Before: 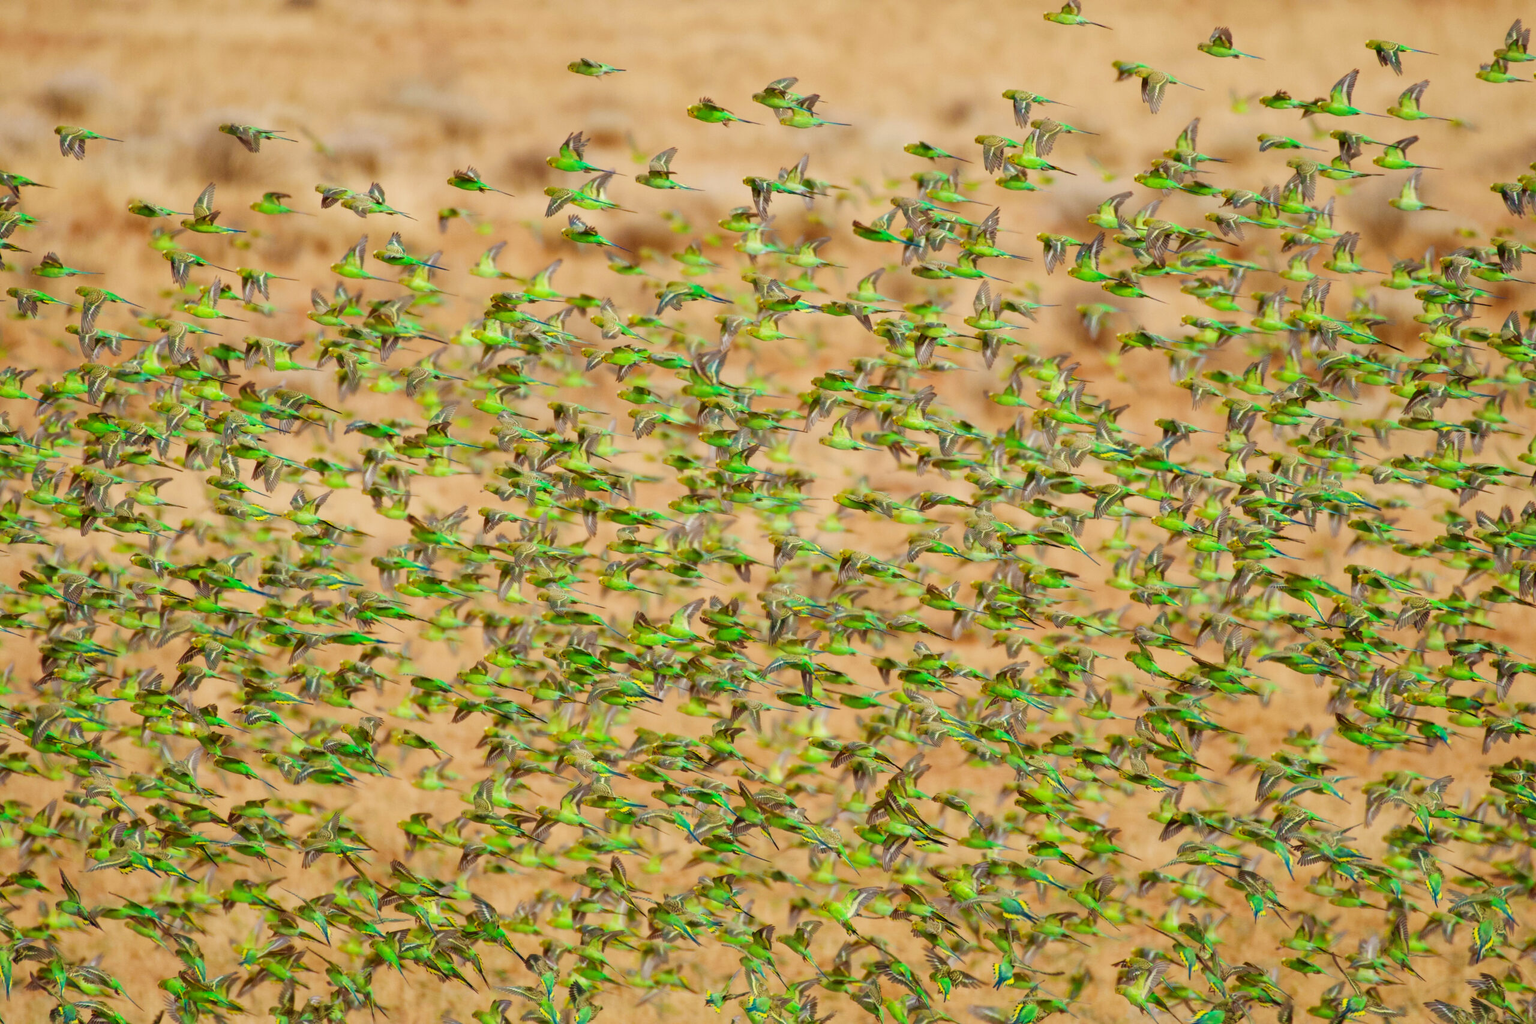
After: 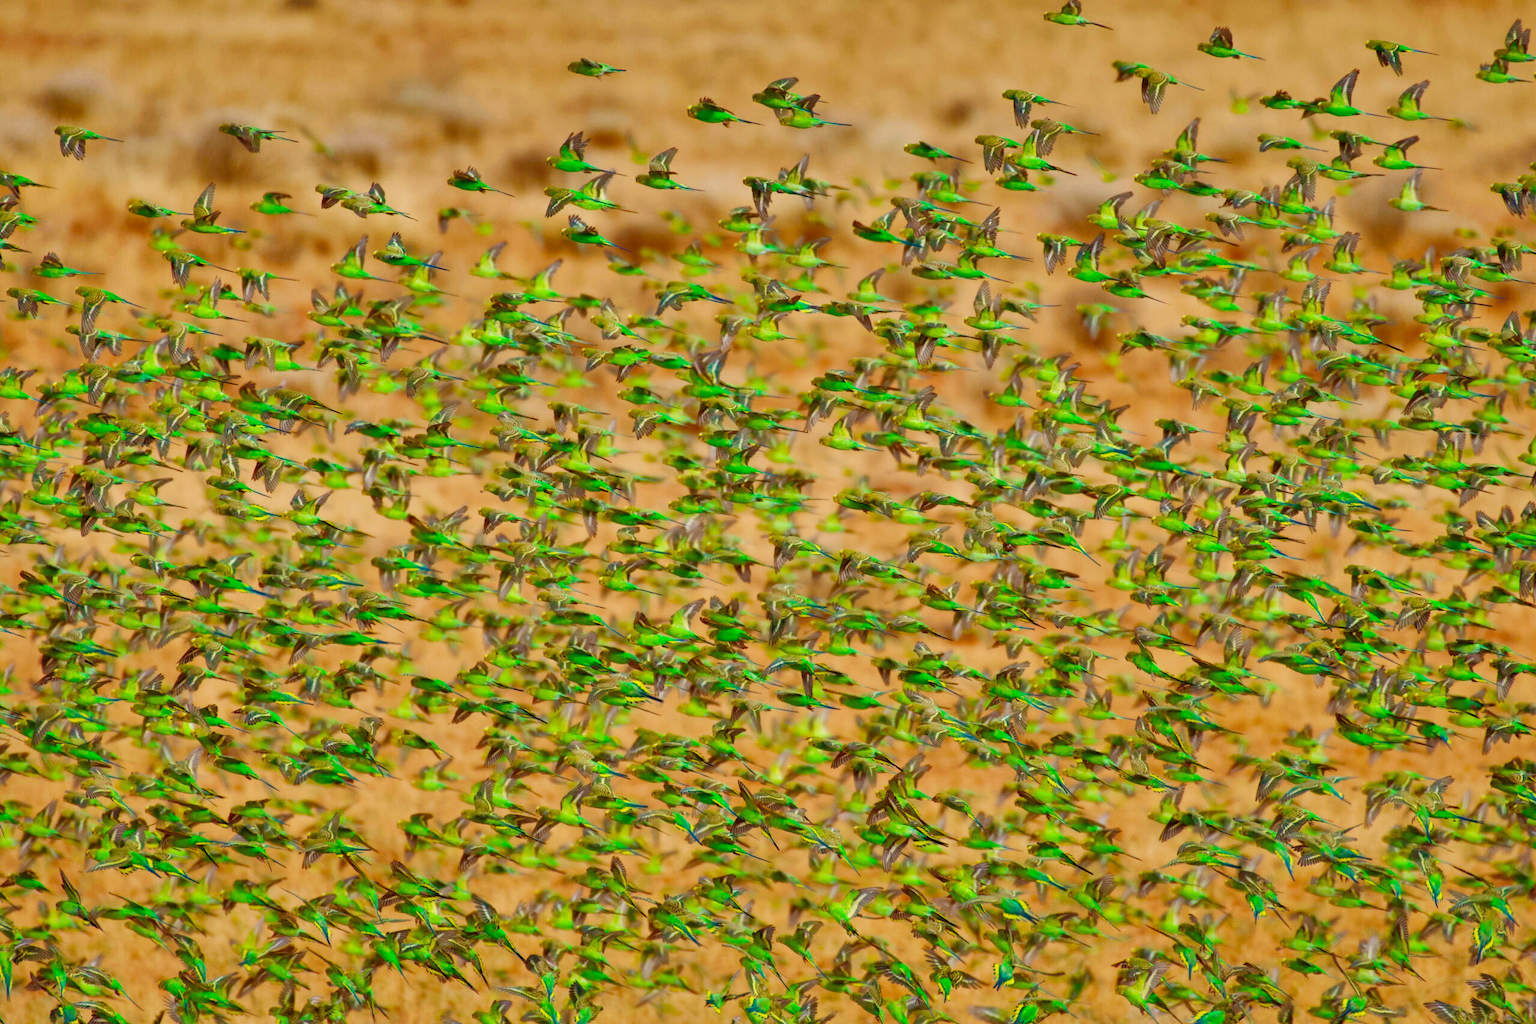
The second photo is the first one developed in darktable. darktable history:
shadows and highlights: radius 106.13, shadows 45.11, highlights -67.46, low approximation 0.01, soften with gaussian
color correction: highlights b* 0.022, saturation 1.33
